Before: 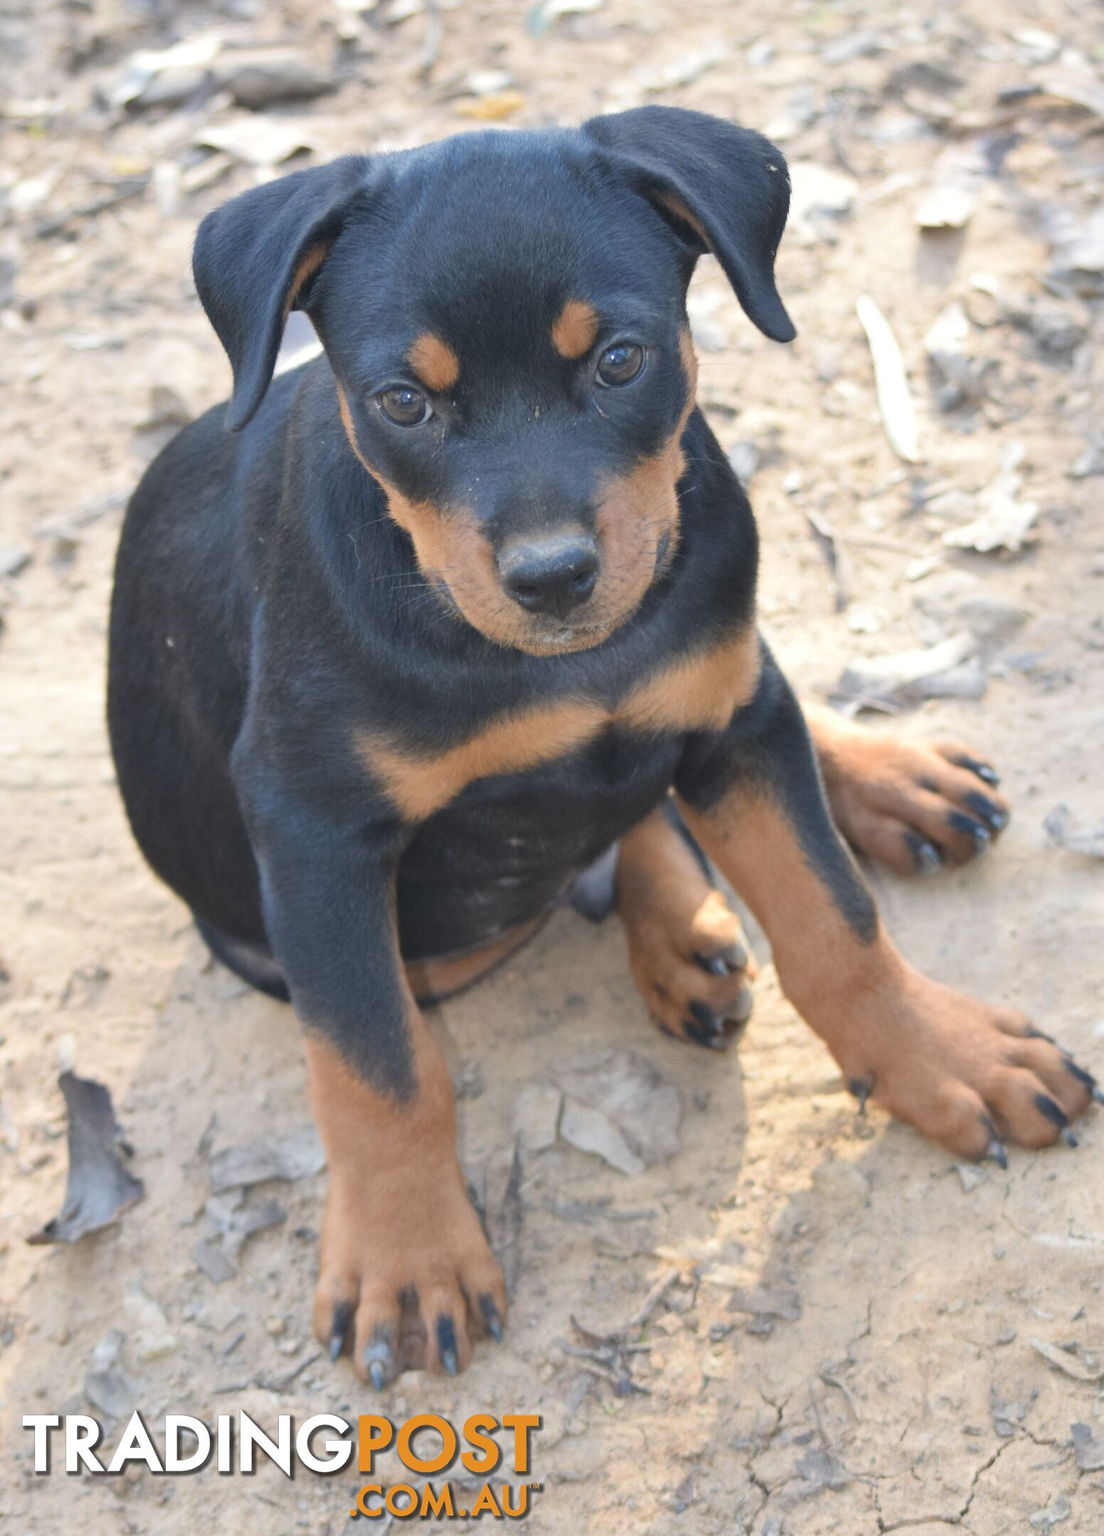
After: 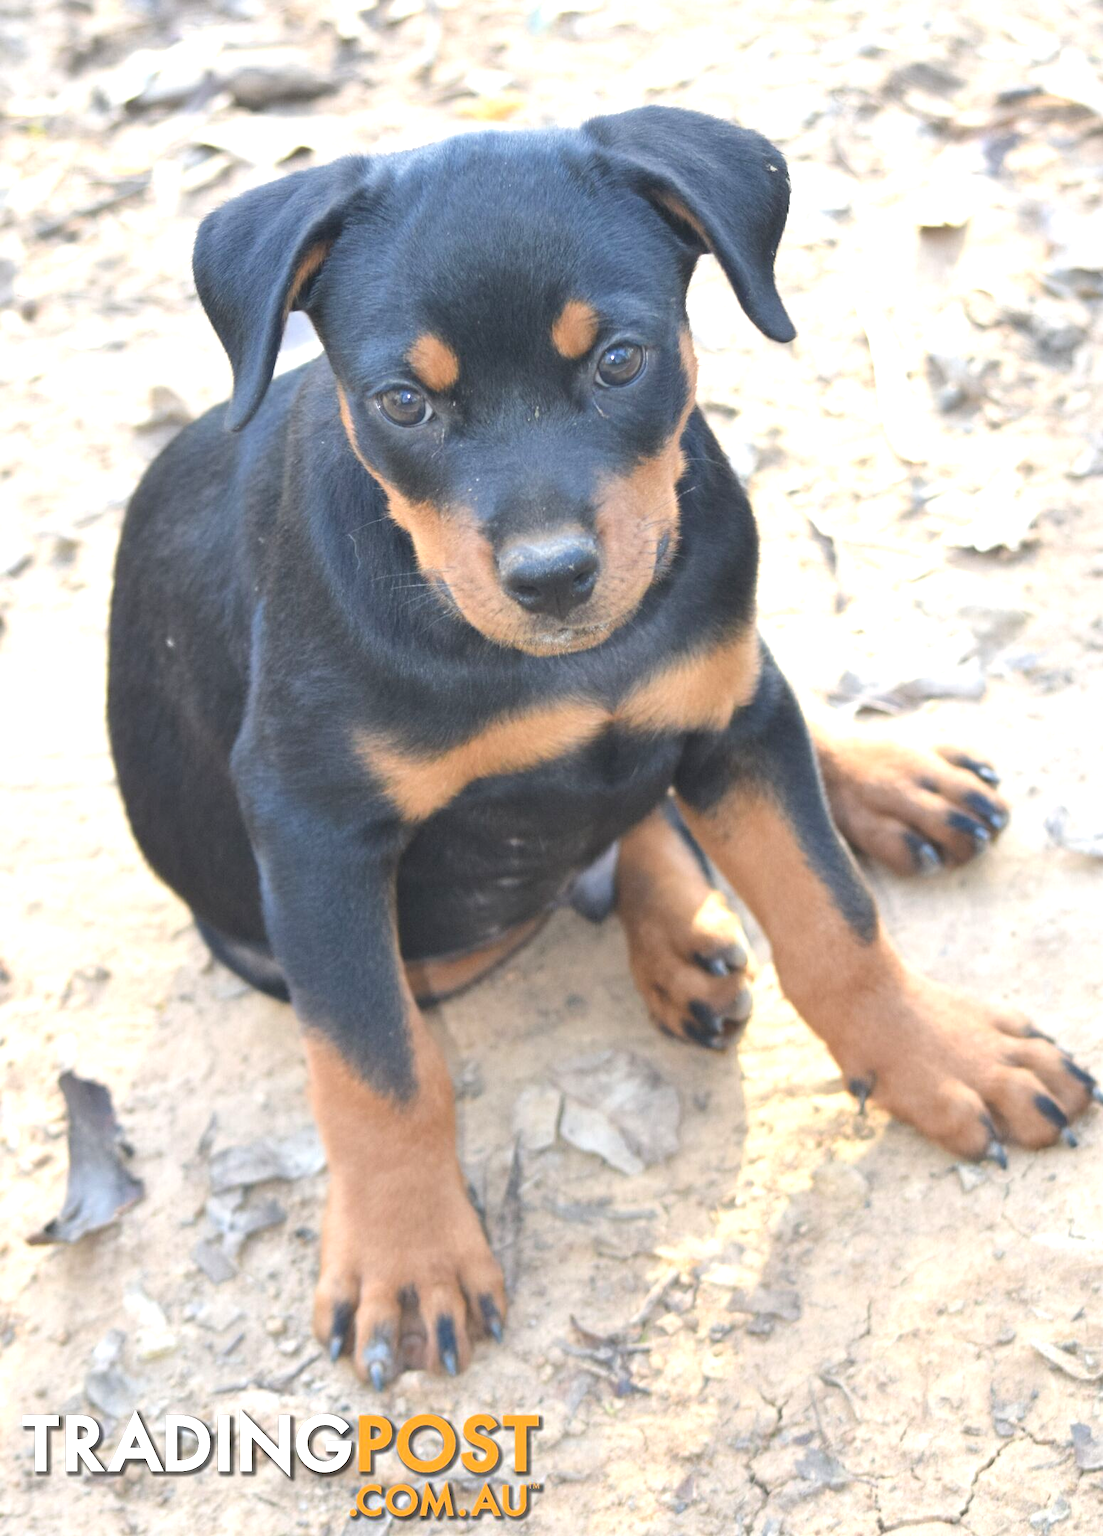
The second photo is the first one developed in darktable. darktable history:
tone equalizer: -8 EV 0.09 EV, edges refinement/feathering 500, mask exposure compensation -1.57 EV, preserve details no
exposure: black level correction 0, exposure 0.692 EV, compensate highlight preservation false
